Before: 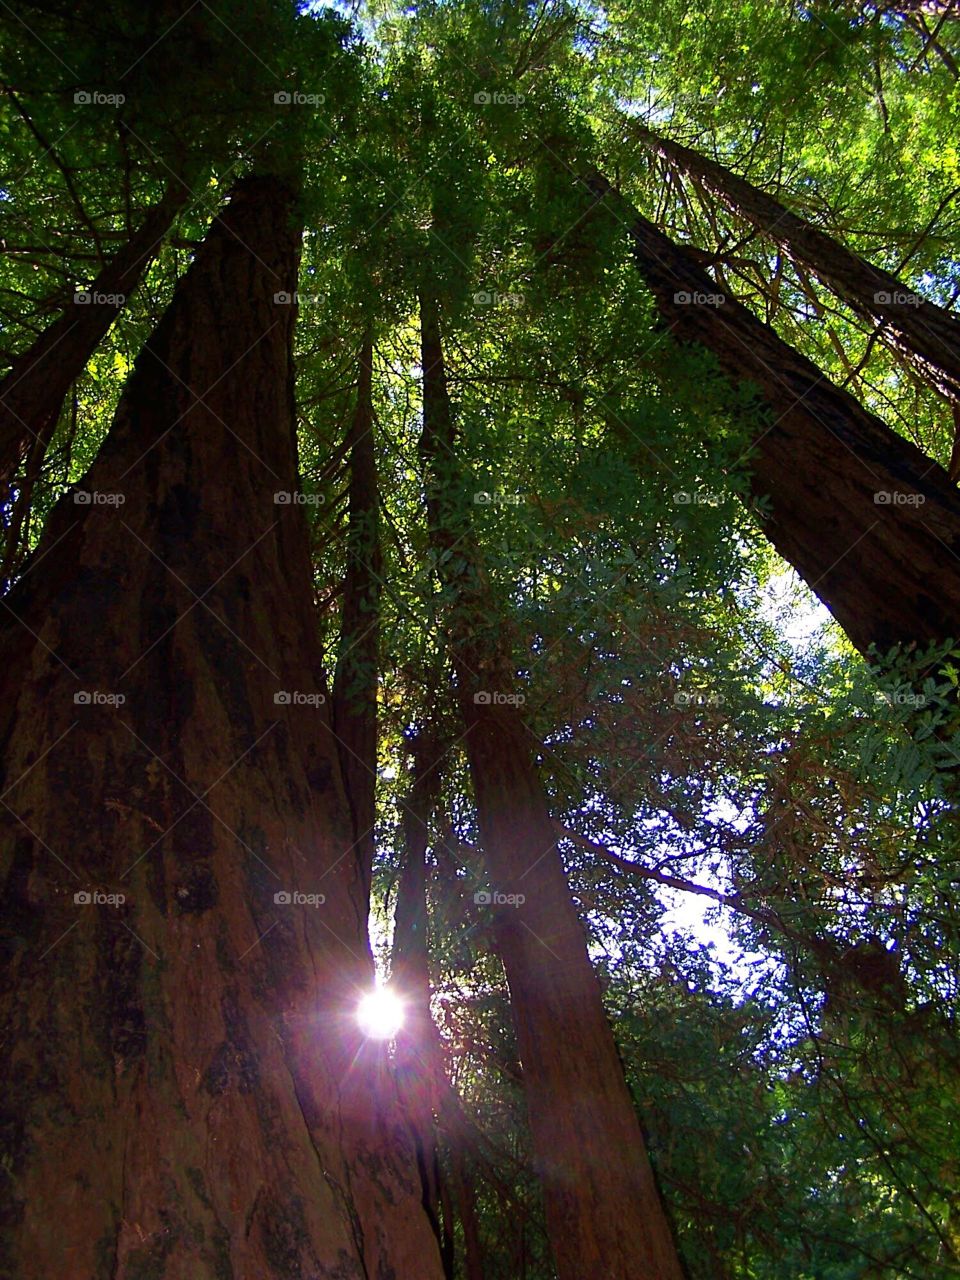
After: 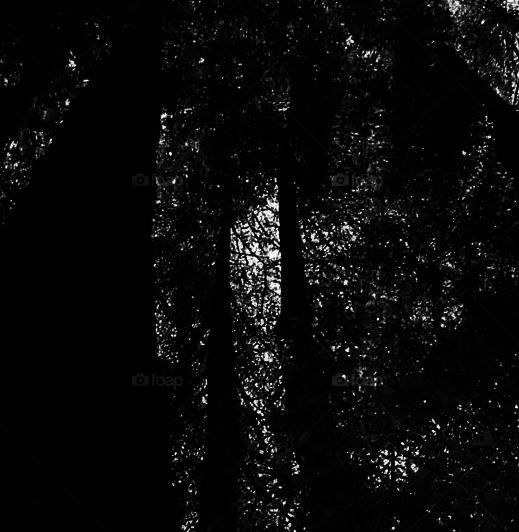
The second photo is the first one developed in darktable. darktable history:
contrast brightness saturation: contrast 0.023, brightness -0.984, saturation -0.998
crop: left 14.849%, top 9.254%, right 30.993%, bottom 49.178%
